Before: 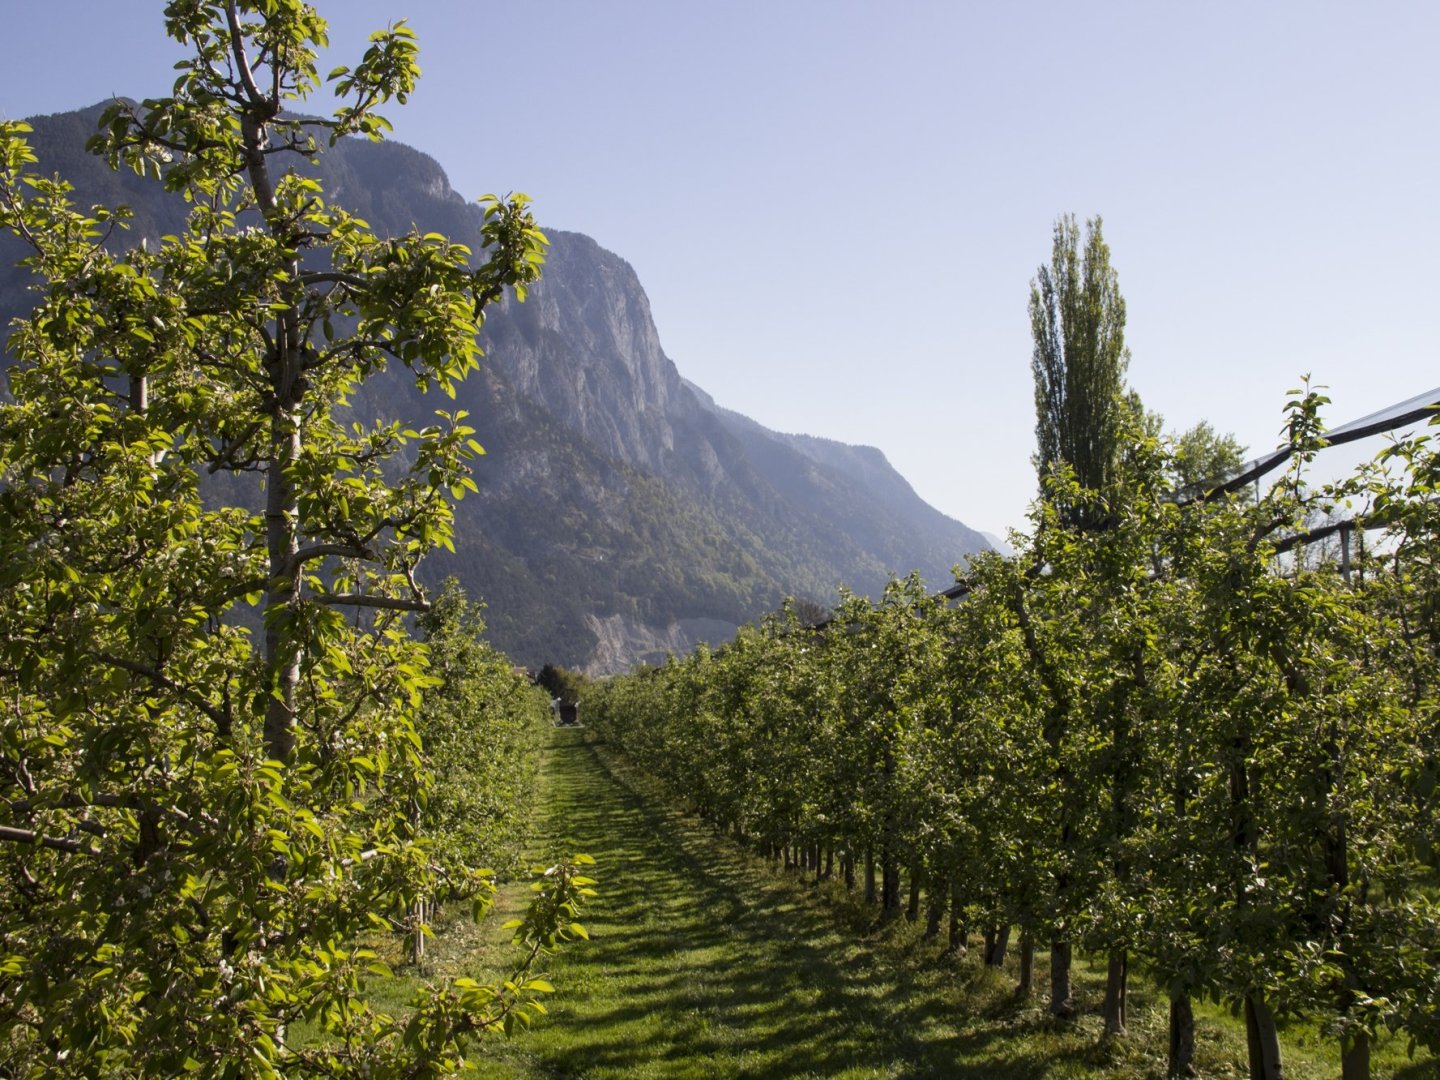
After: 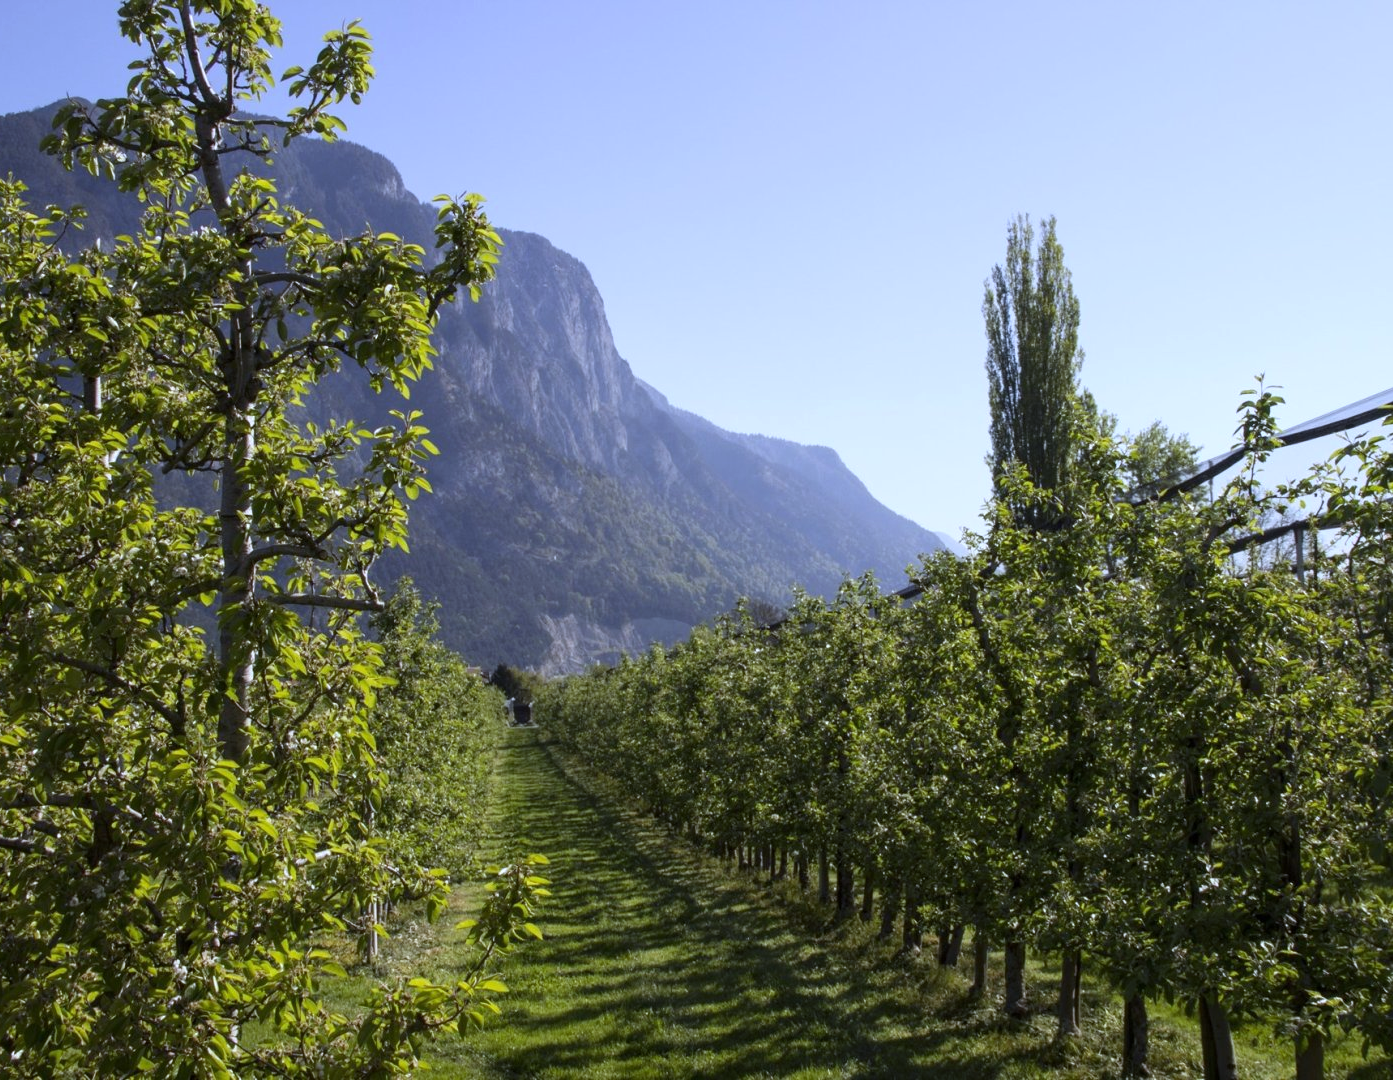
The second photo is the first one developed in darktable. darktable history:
white balance: red 0.948, green 1.02, blue 1.176
crop and rotate: left 3.238%
tone equalizer: -8 EV 0.06 EV, smoothing diameter 25%, edges refinement/feathering 10, preserve details guided filter
